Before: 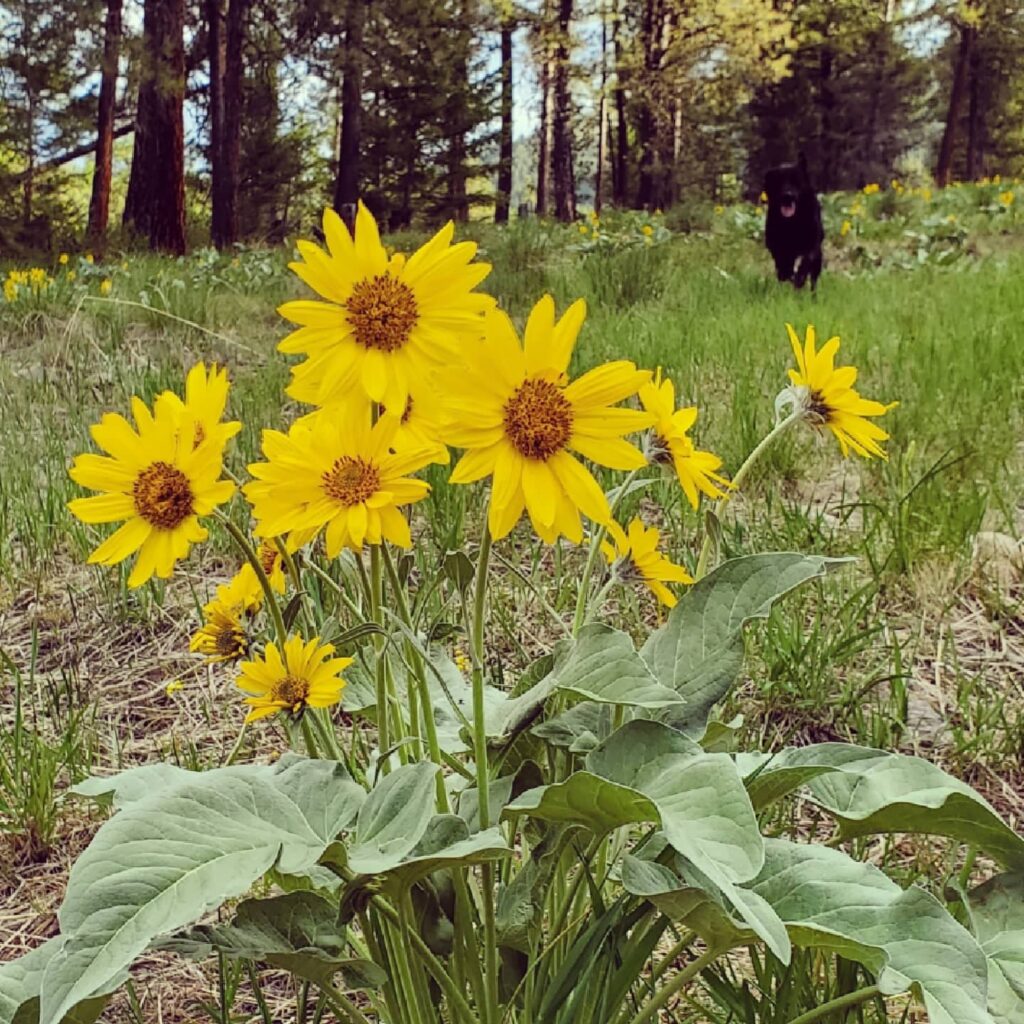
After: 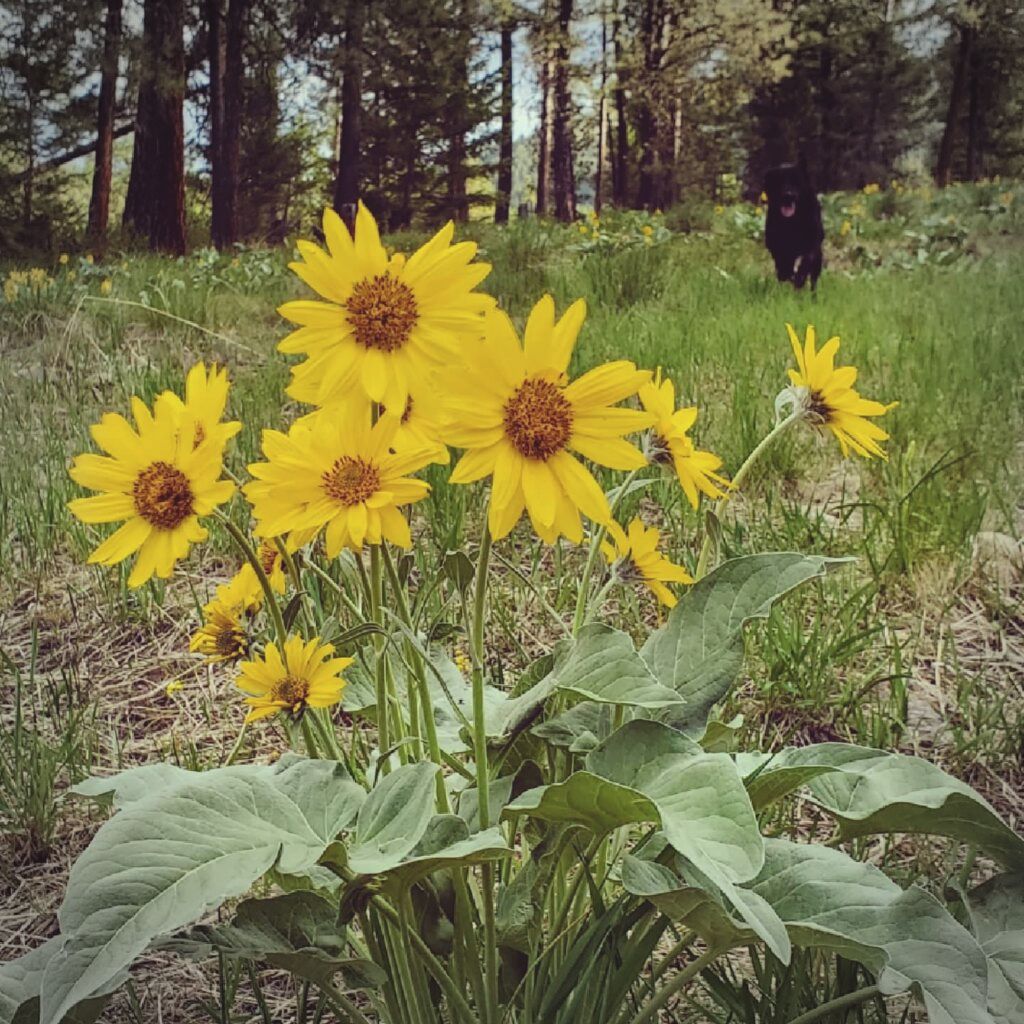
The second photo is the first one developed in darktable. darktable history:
contrast brightness saturation: contrast -0.08, brightness -0.04, saturation -0.11
exposure: black level correction -0.008, exposure 0.067 EV, compensate highlight preservation false
vignetting: width/height ratio 1.094
velvia: strength 15%
